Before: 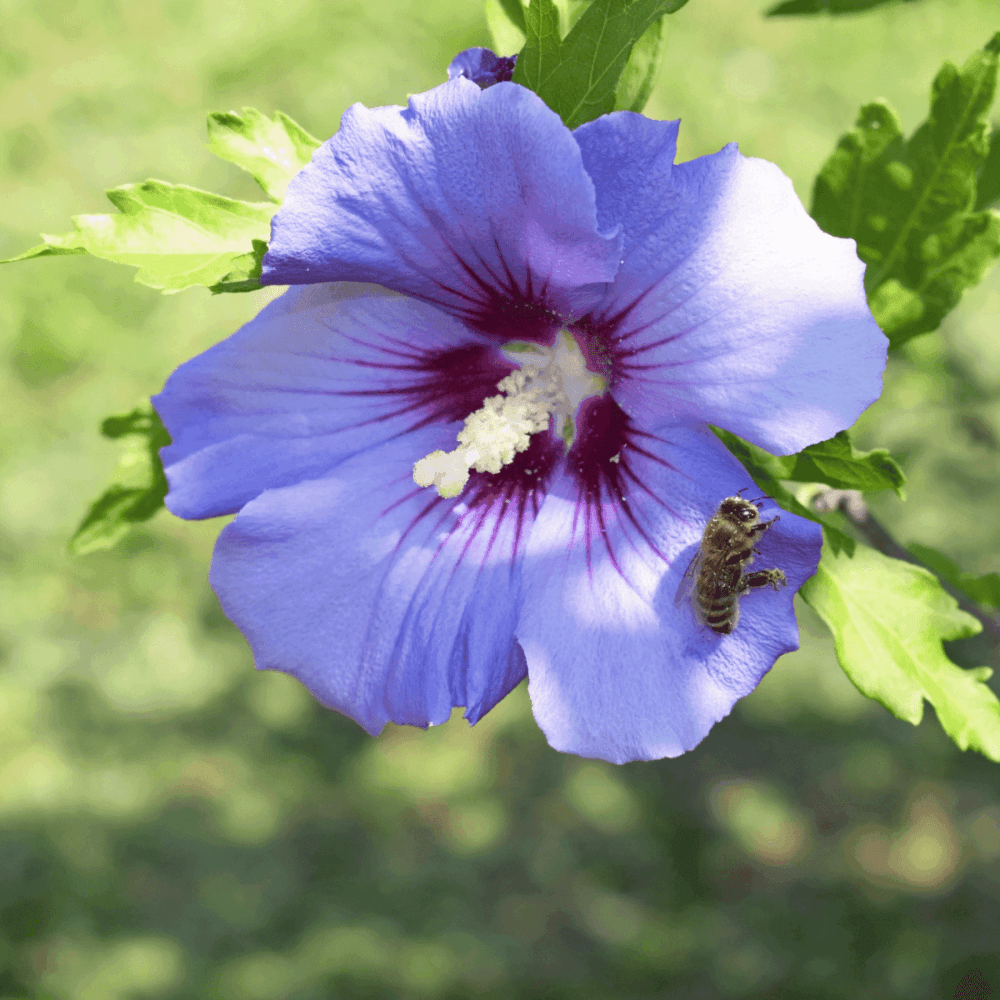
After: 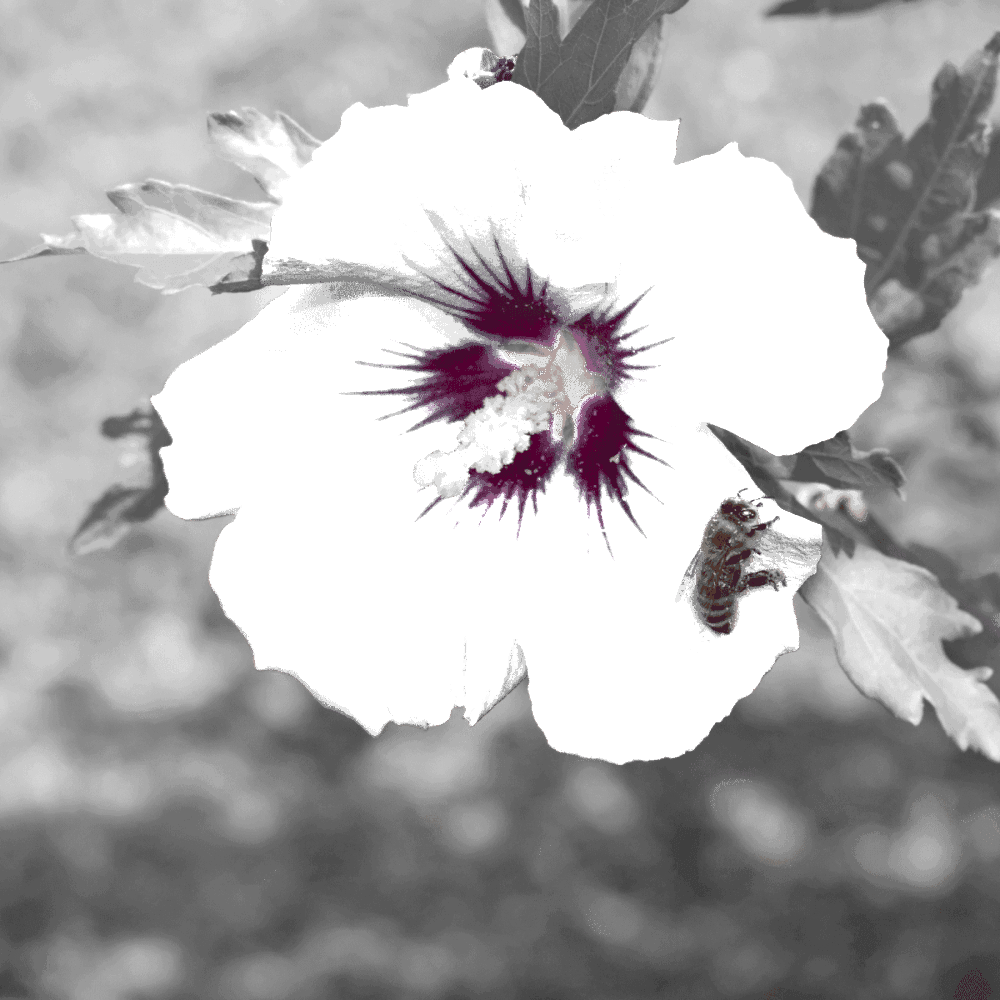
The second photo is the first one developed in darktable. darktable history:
color zones: curves: ch0 [(0, 0.352) (0.143, 0.407) (0.286, 0.386) (0.429, 0.431) (0.571, 0.829) (0.714, 0.853) (0.857, 0.833) (1, 0.352)]; ch1 [(0, 0.604) (0.072, 0.726) (0.096, 0.608) (0.205, 0.007) (0.571, -0.006) (0.839, -0.013) (0.857, -0.012) (1, 0.604)]
exposure: exposure 0.582 EV, compensate highlight preservation false
